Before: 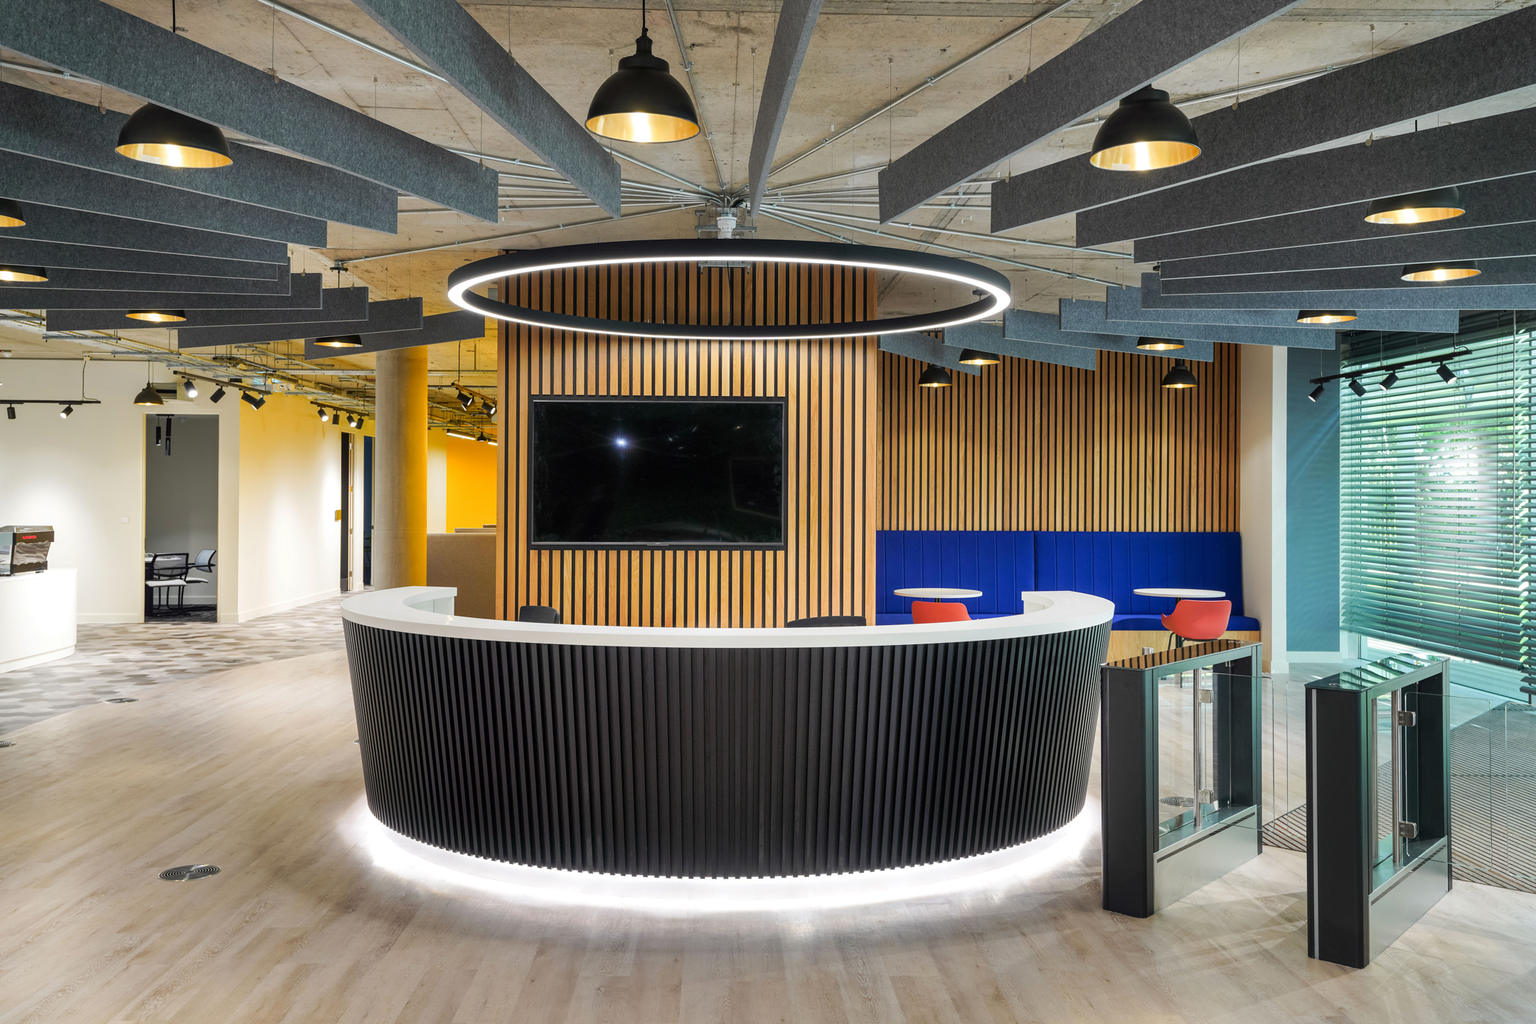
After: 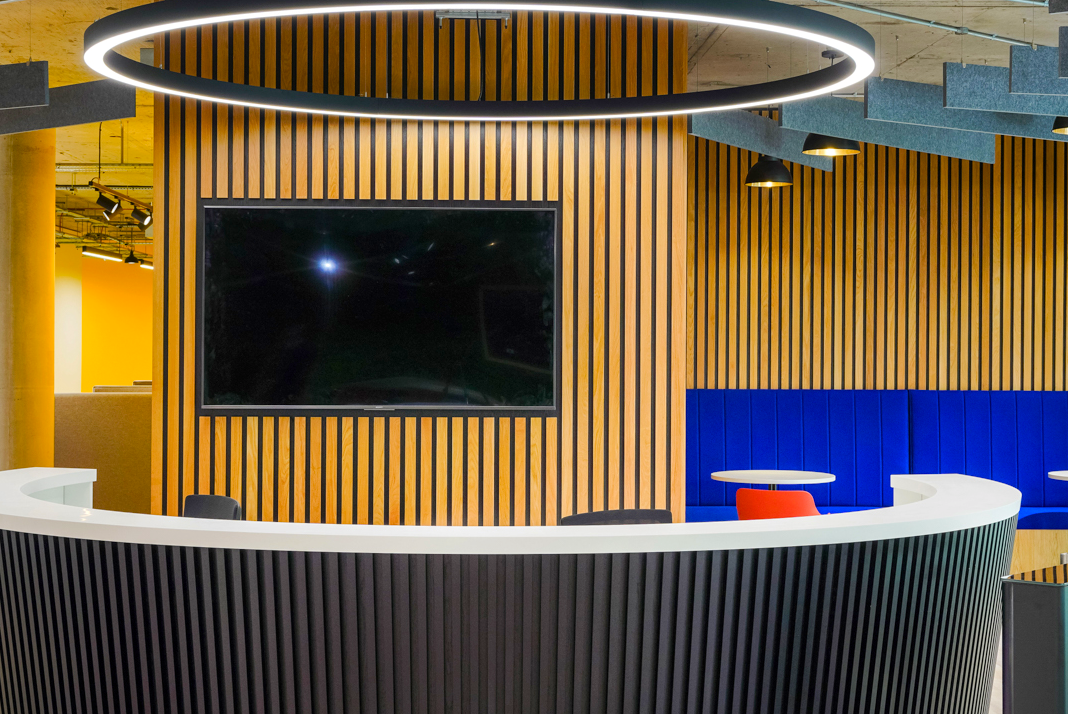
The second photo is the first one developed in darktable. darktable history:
color balance rgb: perceptual saturation grading › global saturation 20%, perceptual saturation grading › highlights -24.73%, perceptual saturation grading › shadows 25.012%, perceptual brilliance grading › mid-tones 9.497%, perceptual brilliance grading › shadows 15.514%, global vibrance 30.565%
crop: left 25.301%, top 24.855%, right 25.254%, bottom 25.53%
